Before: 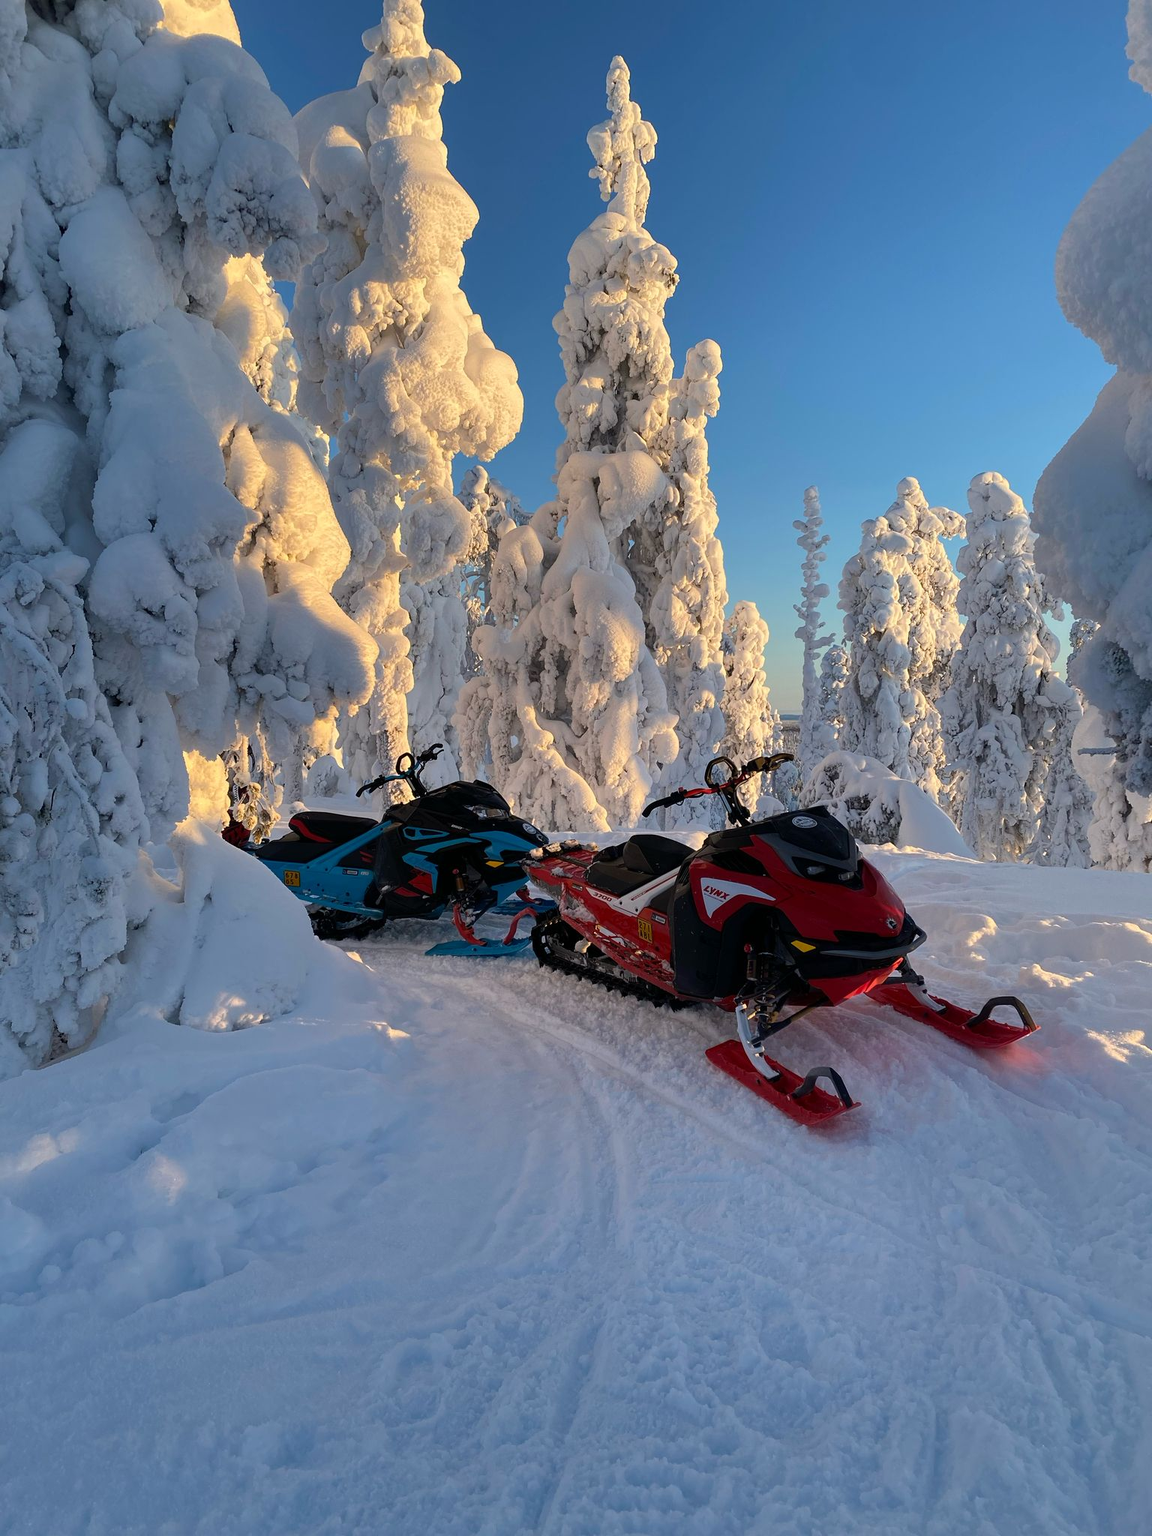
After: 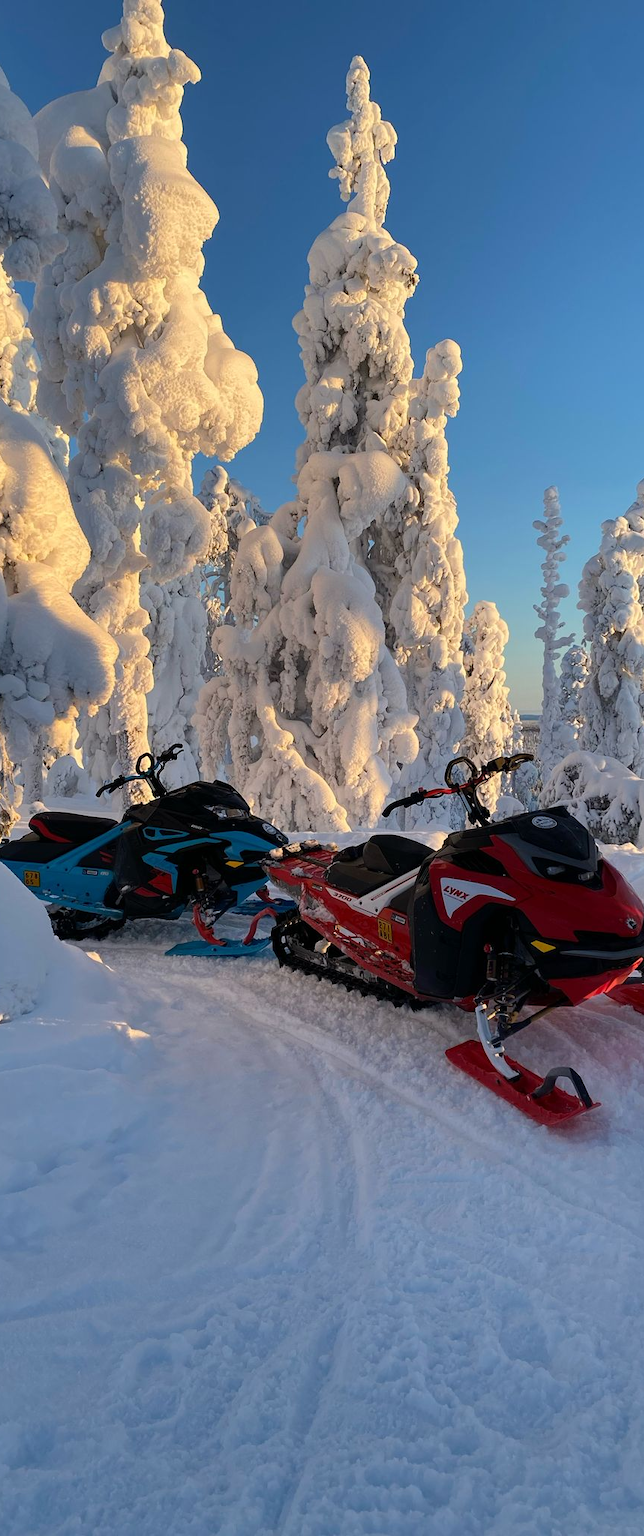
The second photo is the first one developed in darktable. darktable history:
crop and rotate: left 22.608%, right 21.427%
